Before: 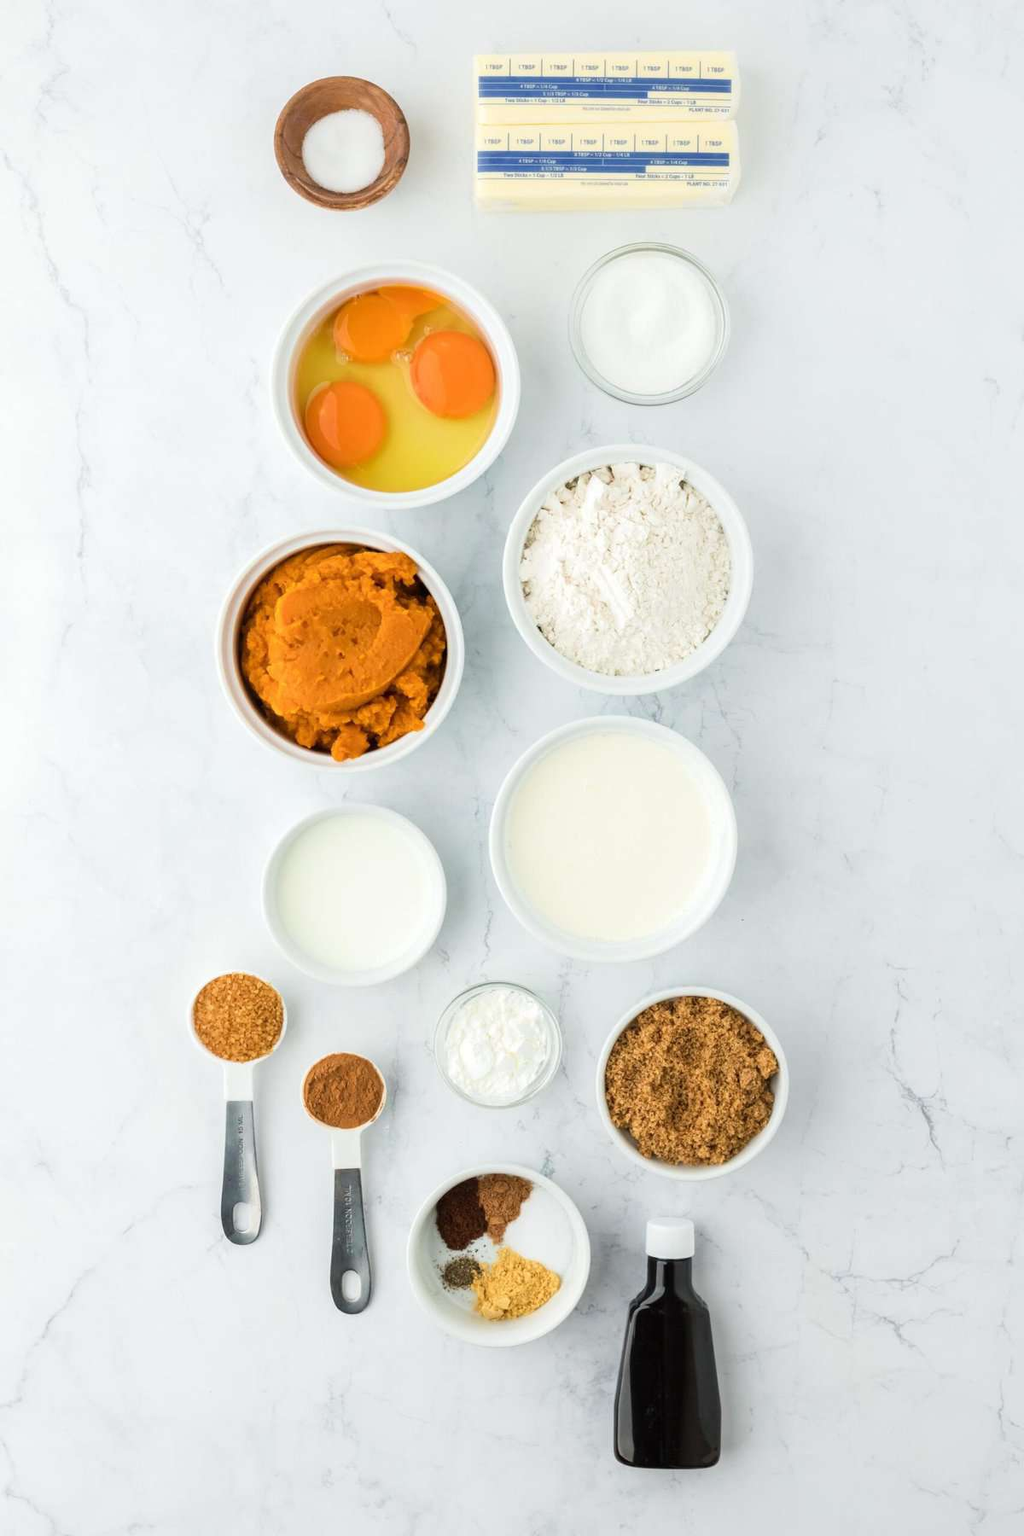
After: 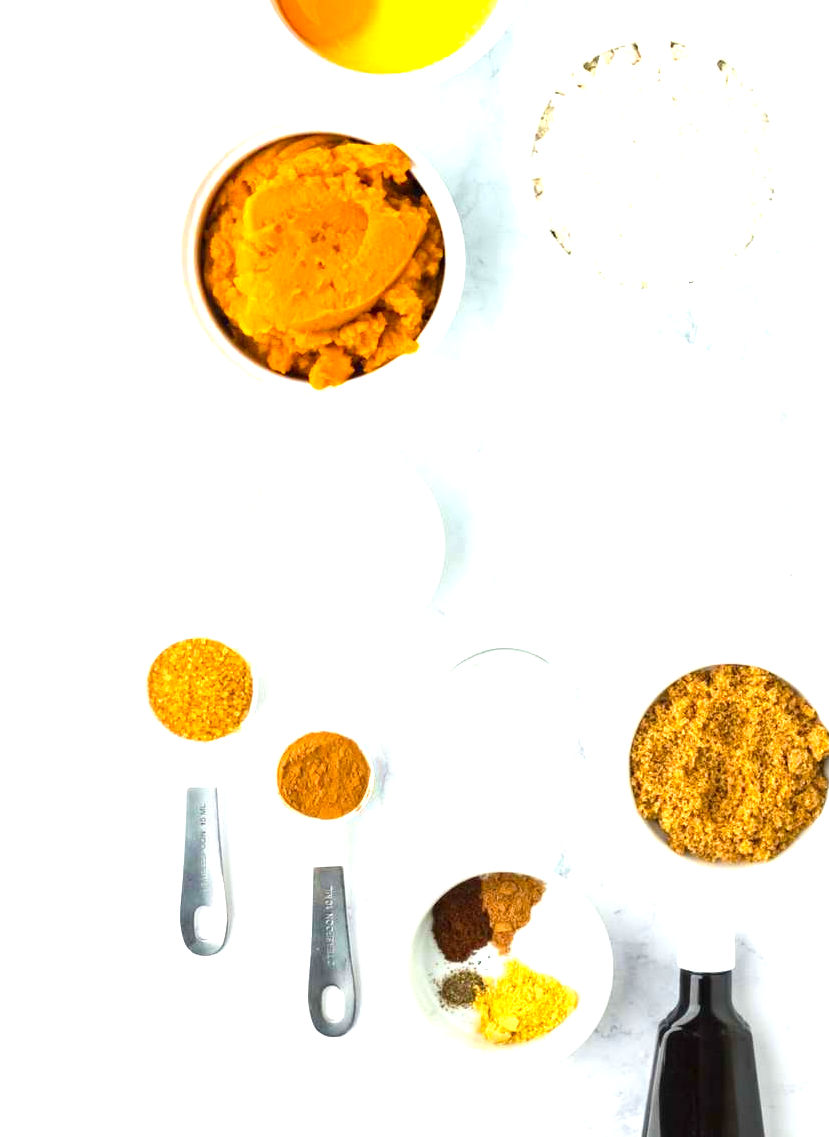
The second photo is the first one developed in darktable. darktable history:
exposure: black level correction 0, exposure 1.001 EV, compensate highlight preservation false
color balance rgb: power › hue 307.73°, perceptual saturation grading › global saturation 29.803%
crop: left 6.661%, top 27.956%, right 24.2%, bottom 8.854%
